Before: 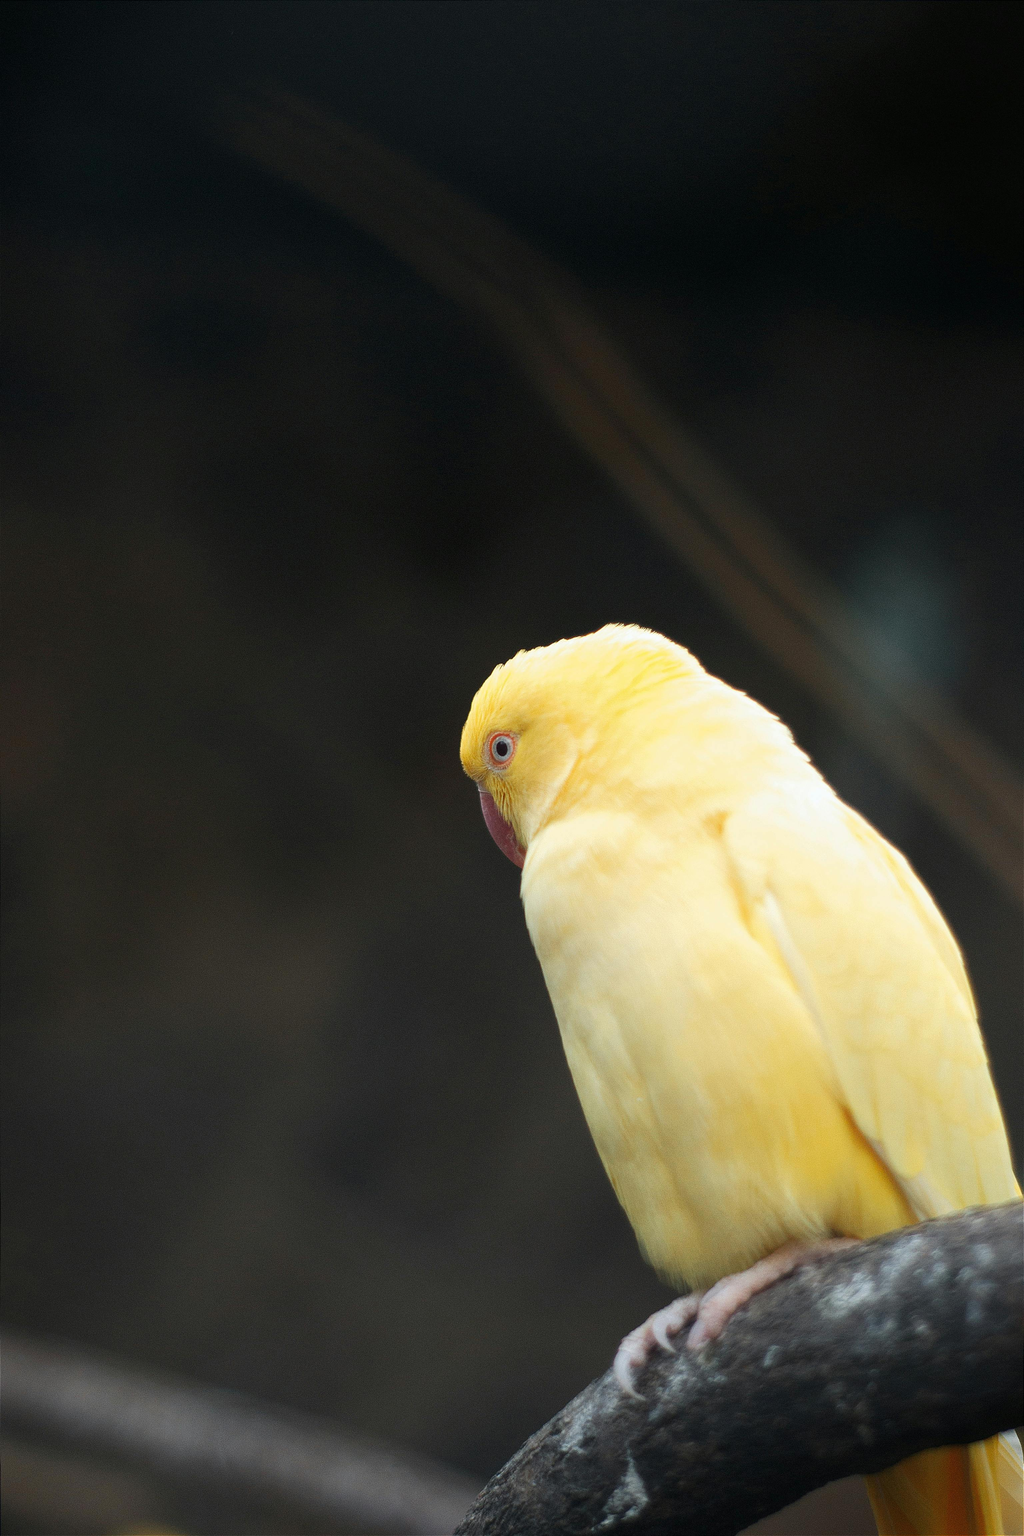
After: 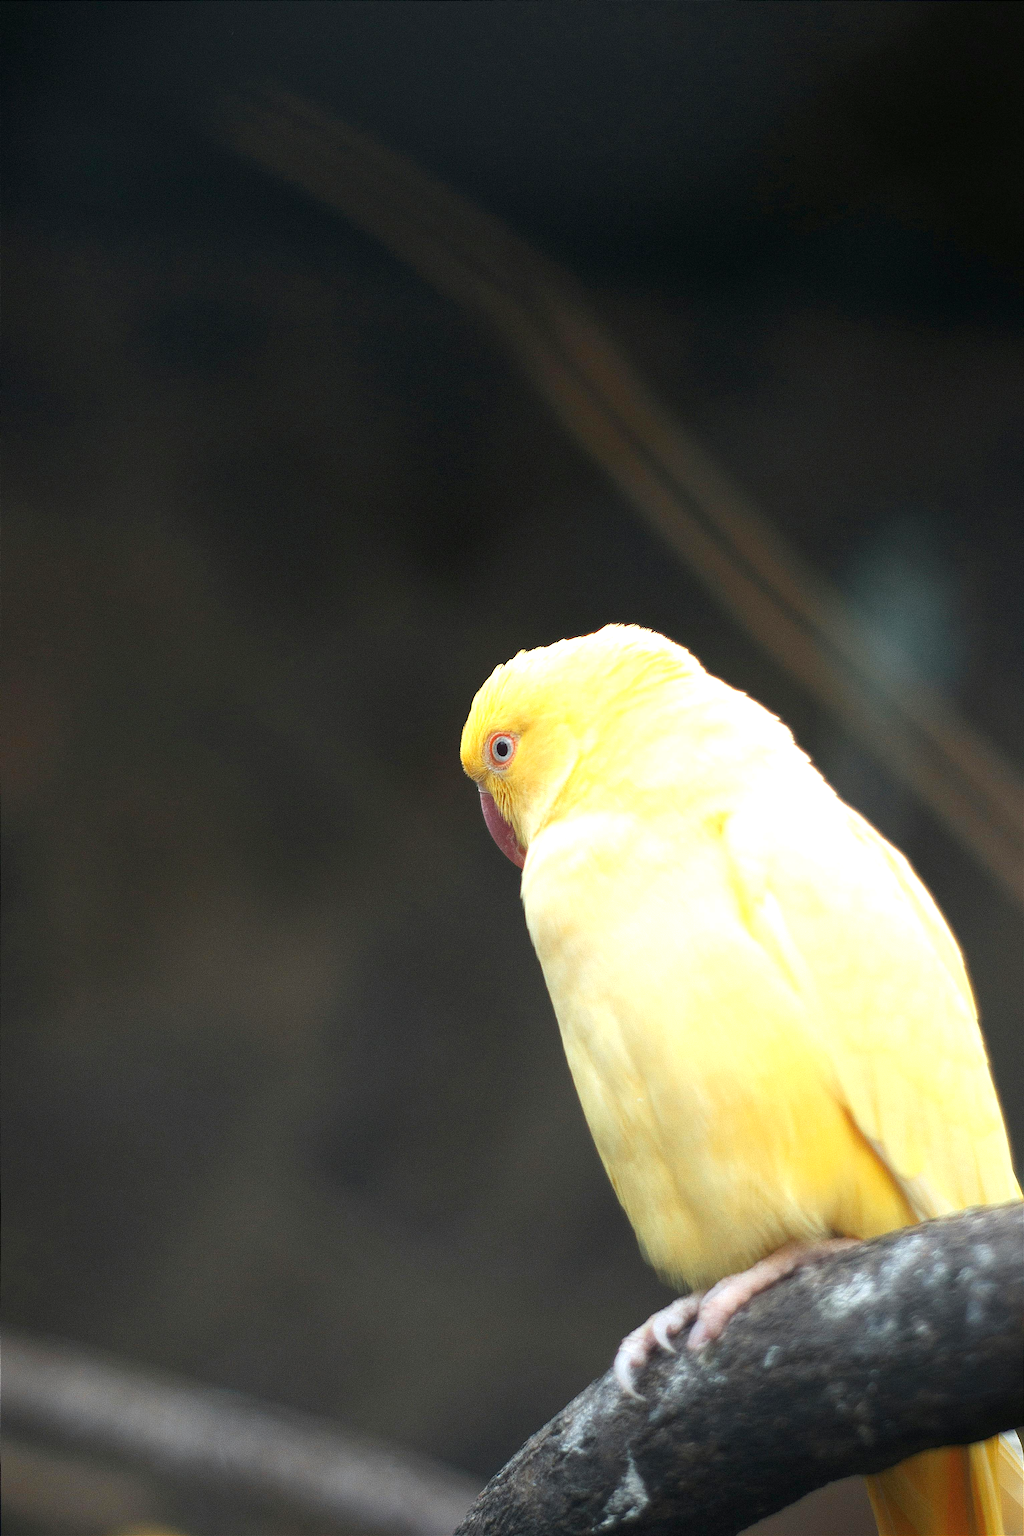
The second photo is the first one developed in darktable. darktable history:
tone equalizer: on, module defaults
exposure: exposure 0.74 EV, compensate highlight preservation false
